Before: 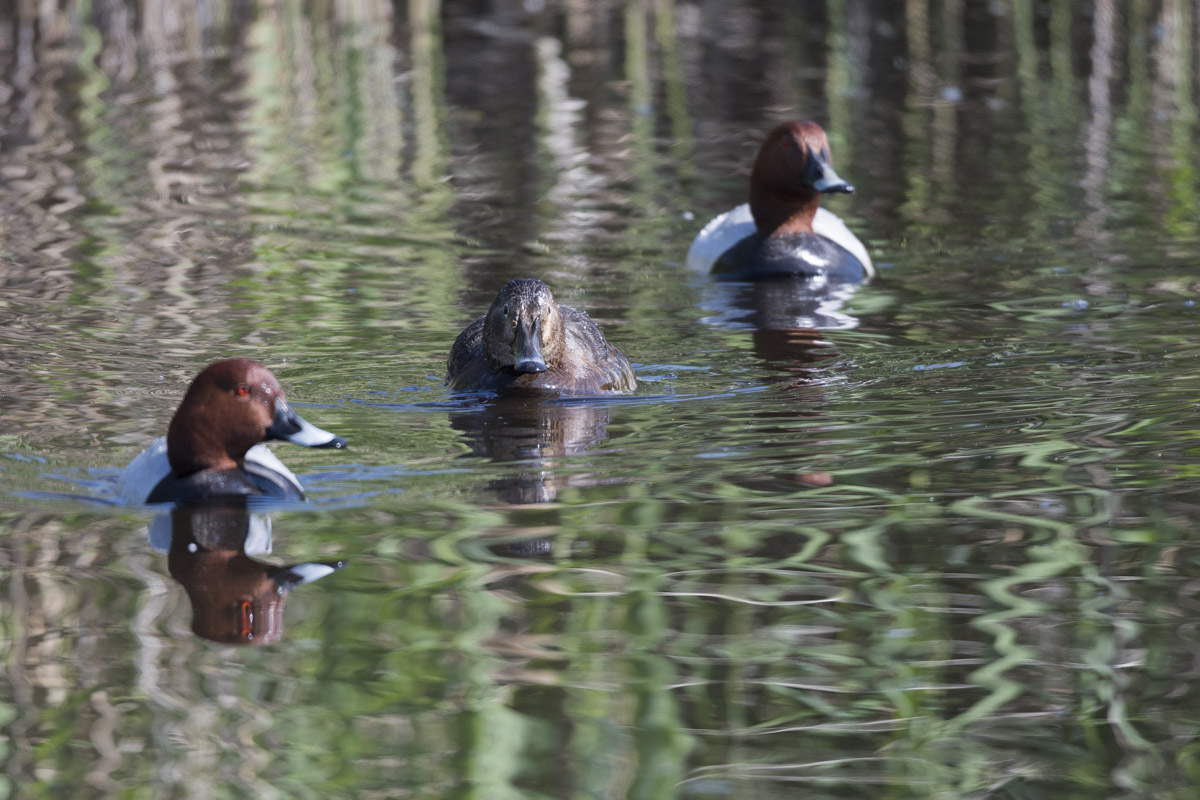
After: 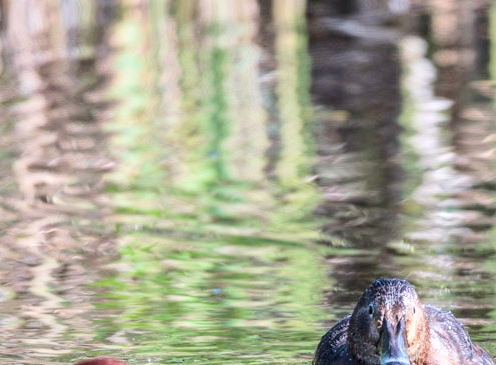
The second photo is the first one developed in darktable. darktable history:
base curve: curves: ch0 [(0, 0) (0.025, 0.046) (0.112, 0.277) (0.467, 0.74) (0.814, 0.929) (1, 0.942)]
velvia: on, module defaults
local contrast: on, module defaults
crop and rotate: left 11.302%, top 0.116%, right 47.35%, bottom 54.164%
